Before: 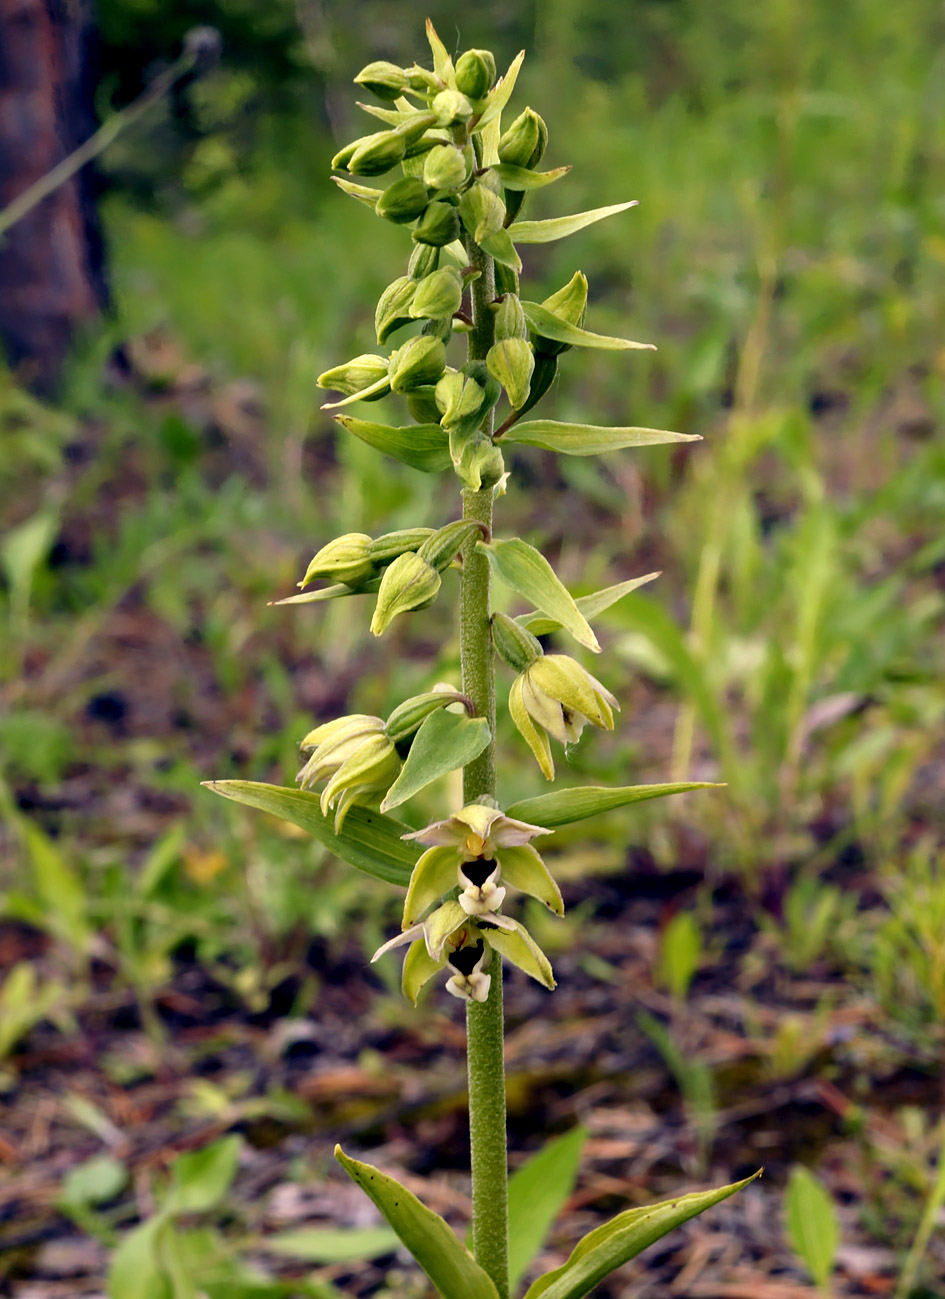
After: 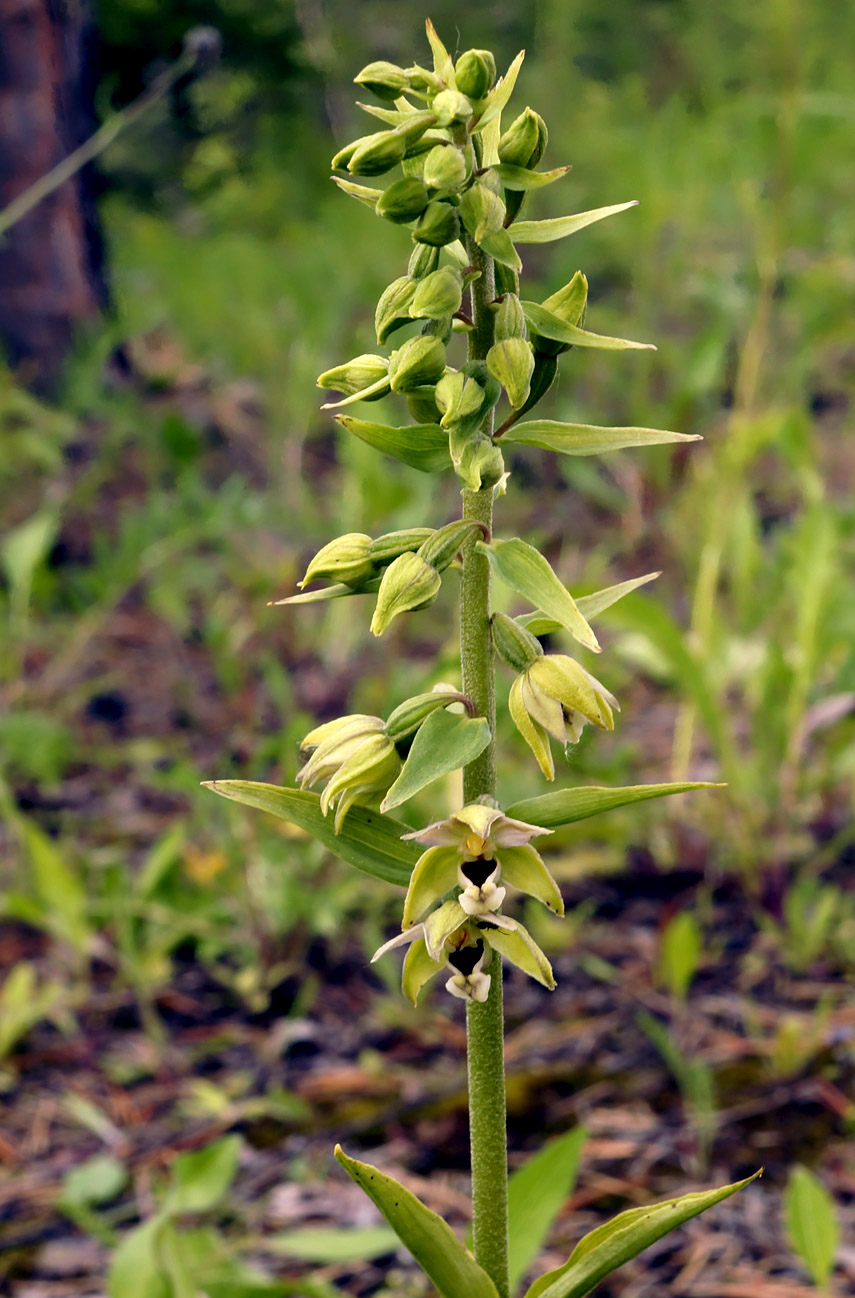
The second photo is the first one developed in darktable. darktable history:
crop: right 9.519%, bottom 0.05%
